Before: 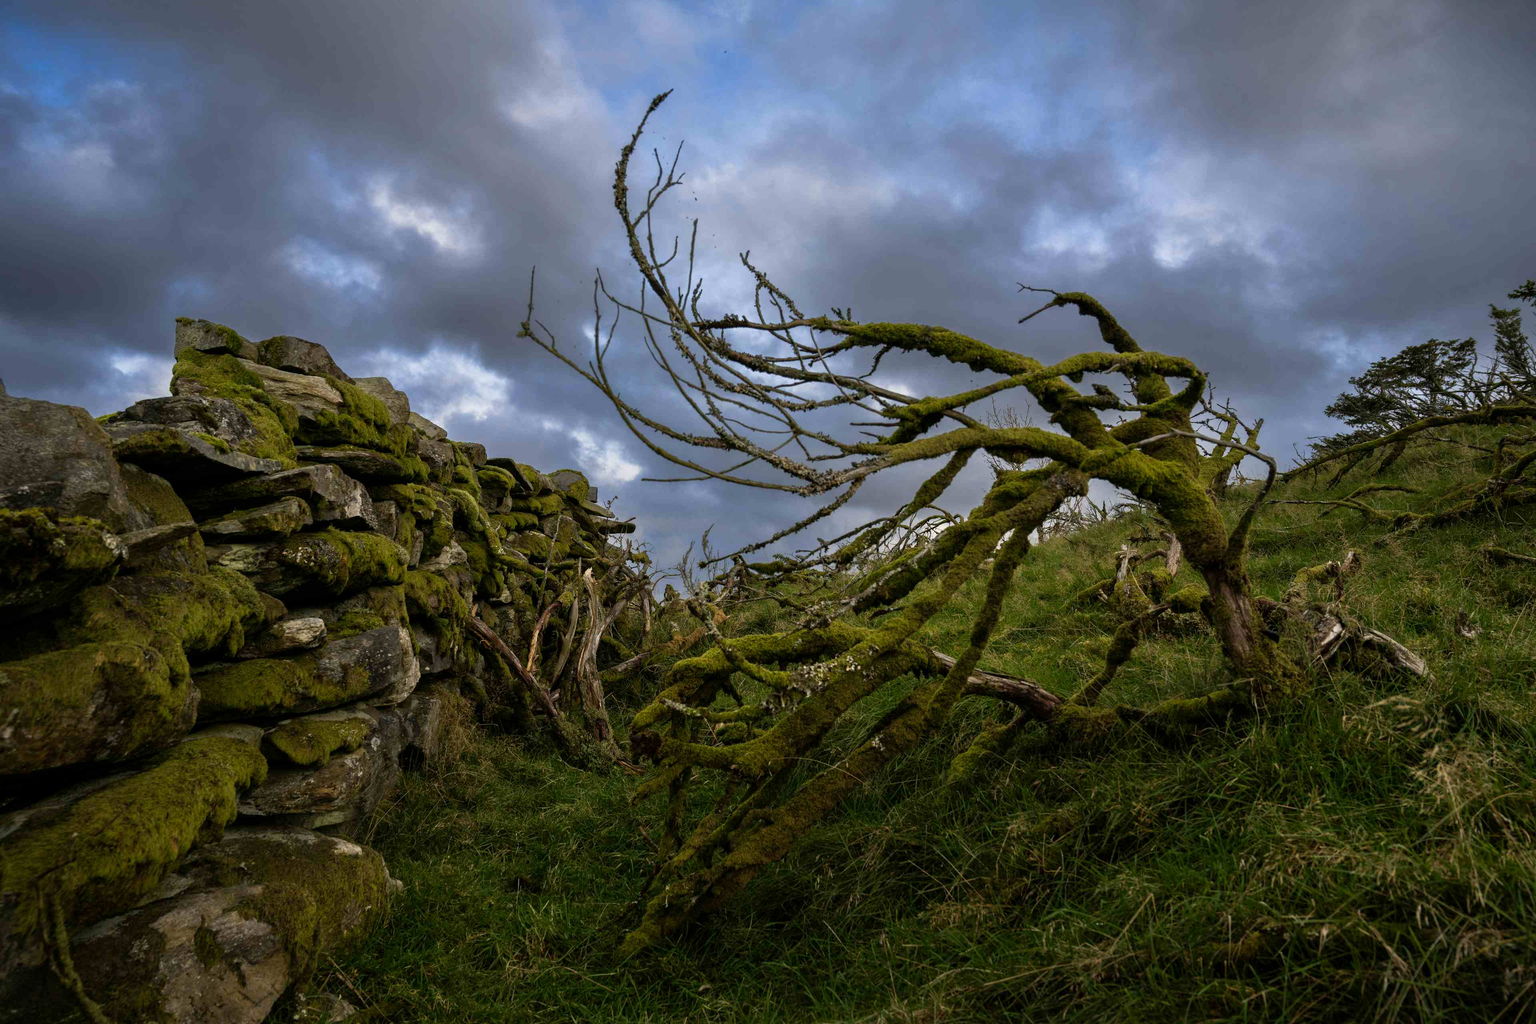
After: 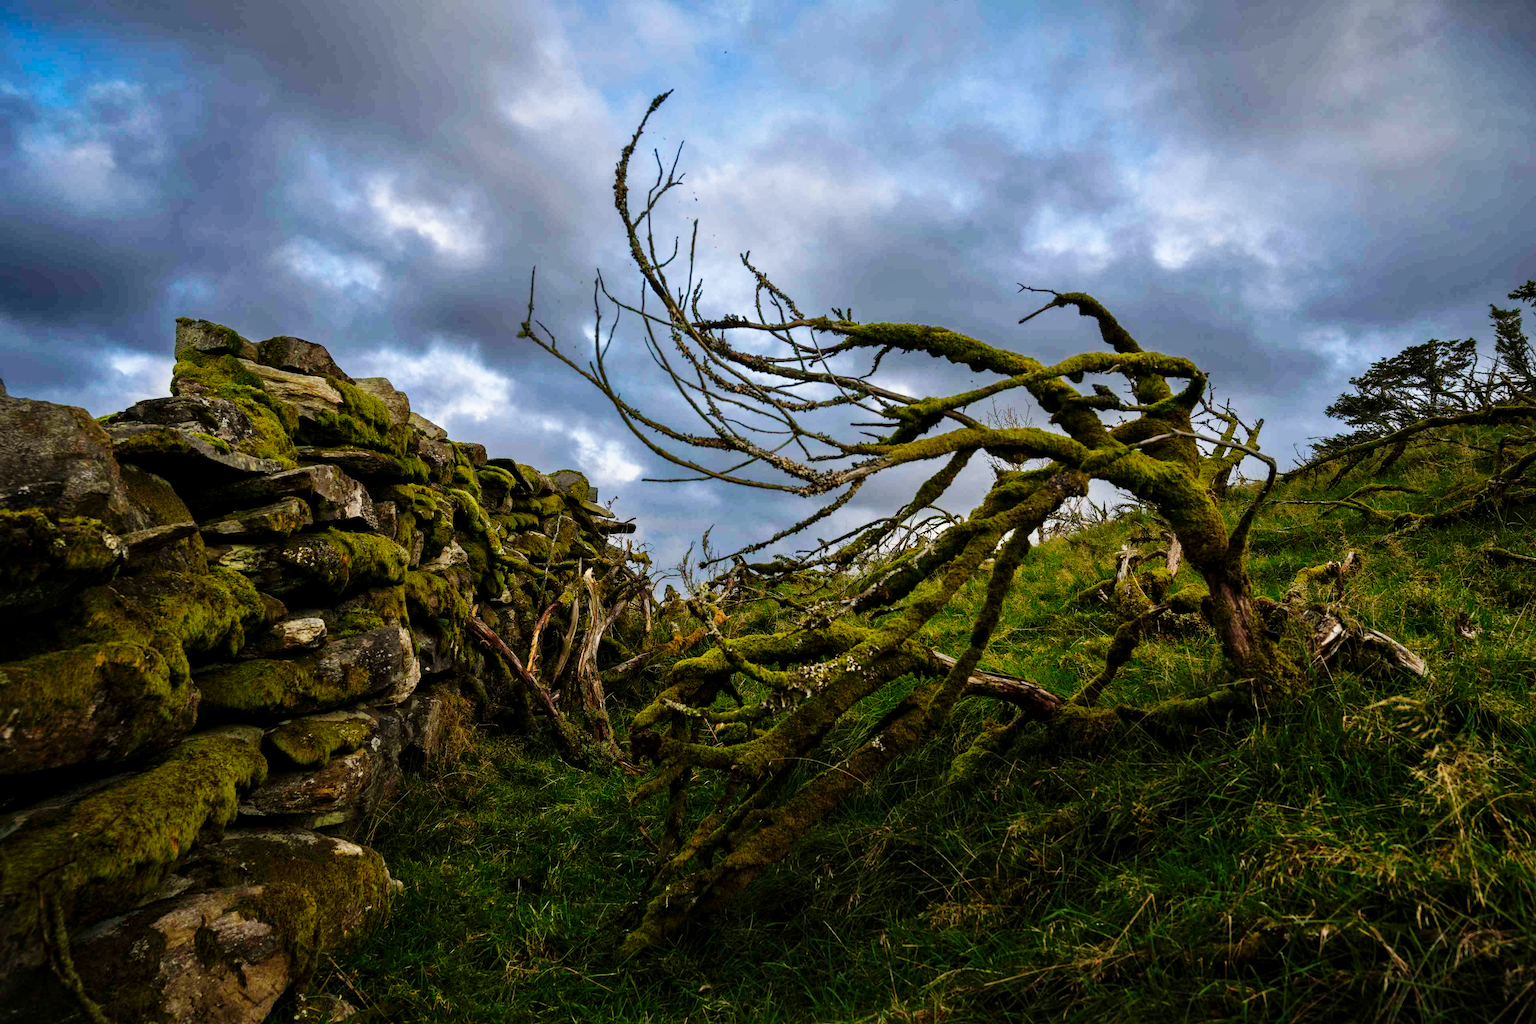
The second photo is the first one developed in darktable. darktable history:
local contrast: mode bilateral grid, contrast 20, coarseness 50, detail 120%, midtone range 0.2
base curve: curves: ch0 [(0, 0) (0.036, 0.025) (0.121, 0.166) (0.206, 0.329) (0.605, 0.79) (1, 1)], preserve colors none
